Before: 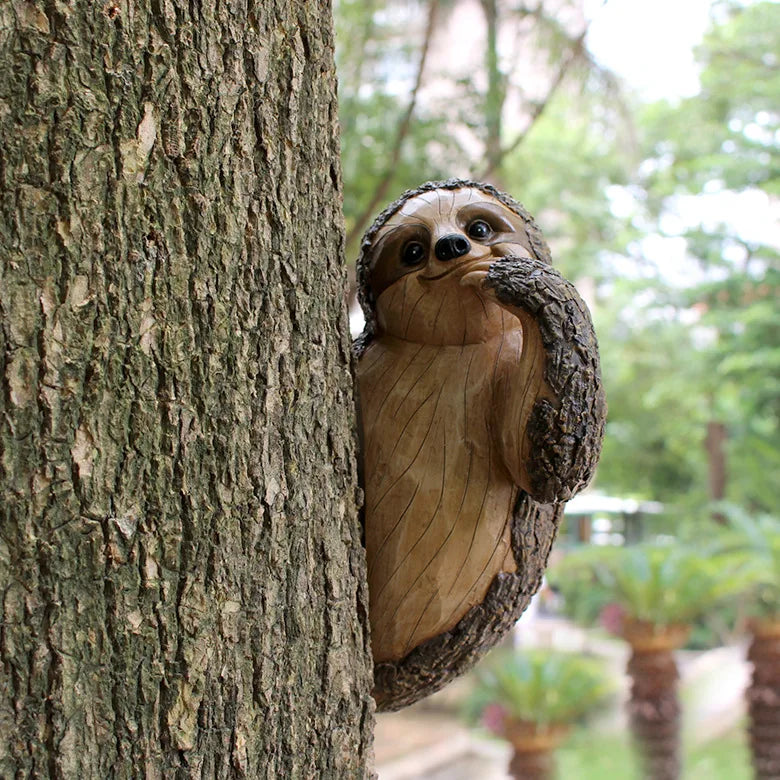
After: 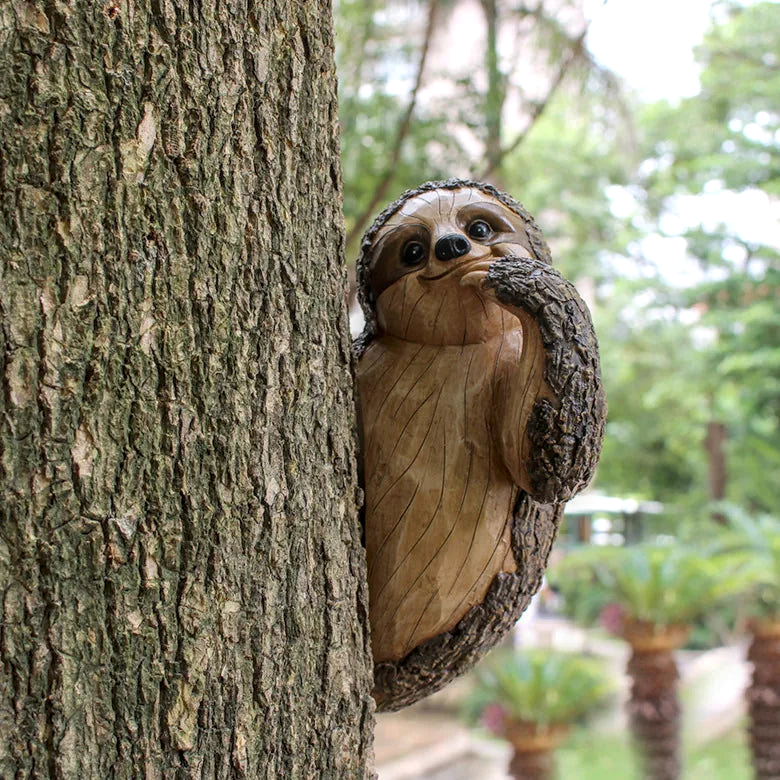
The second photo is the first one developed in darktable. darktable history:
local contrast: highlights 6%, shadows 1%, detail 133%
